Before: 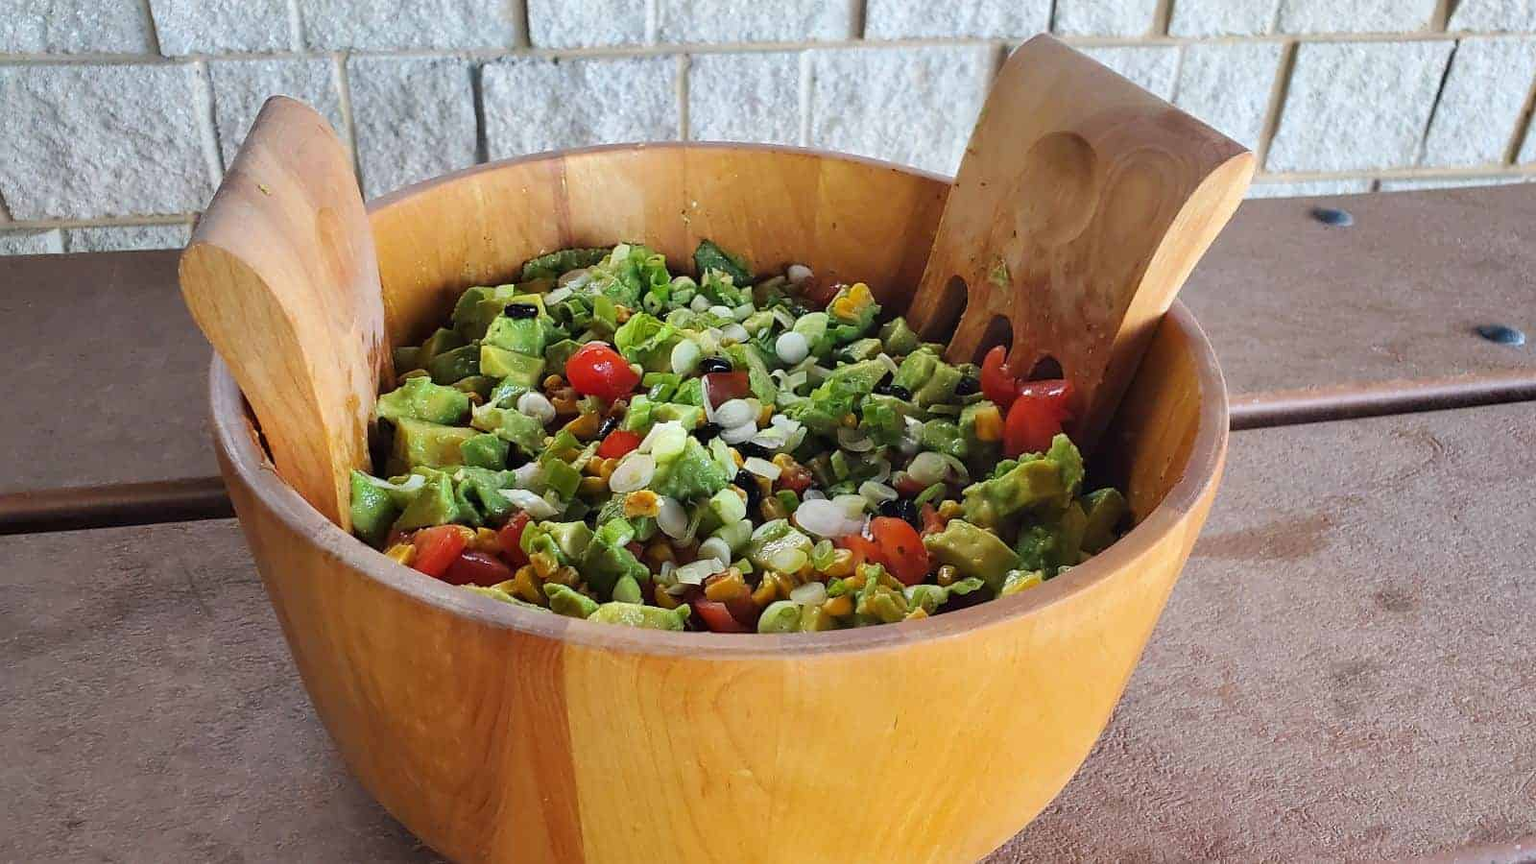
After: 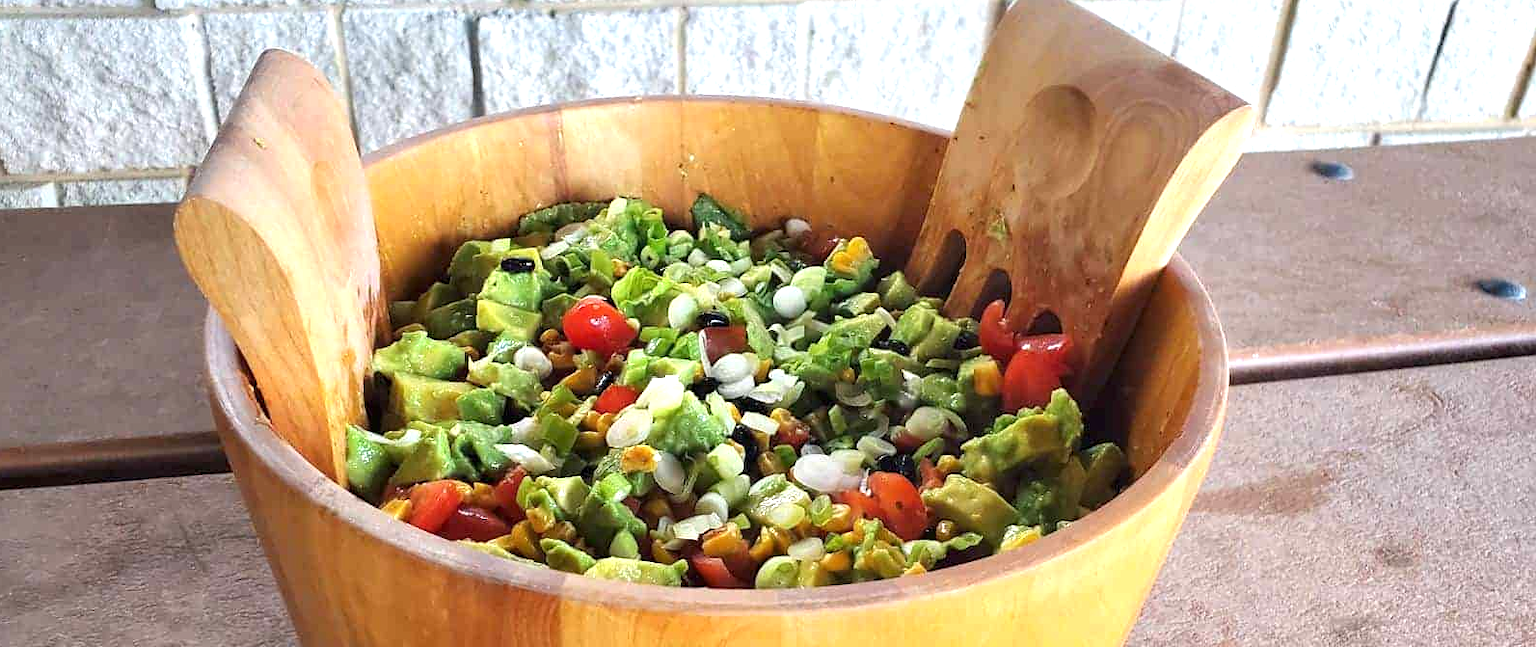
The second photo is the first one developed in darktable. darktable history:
crop: left 0.389%, top 5.504%, bottom 19.79%
local contrast: highlights 104%, shadows 102%, detail 119%, midtone range 0.2
exposure: exposure 0.7 EV, compensate exposure bias true, compensate highlight preservation false
